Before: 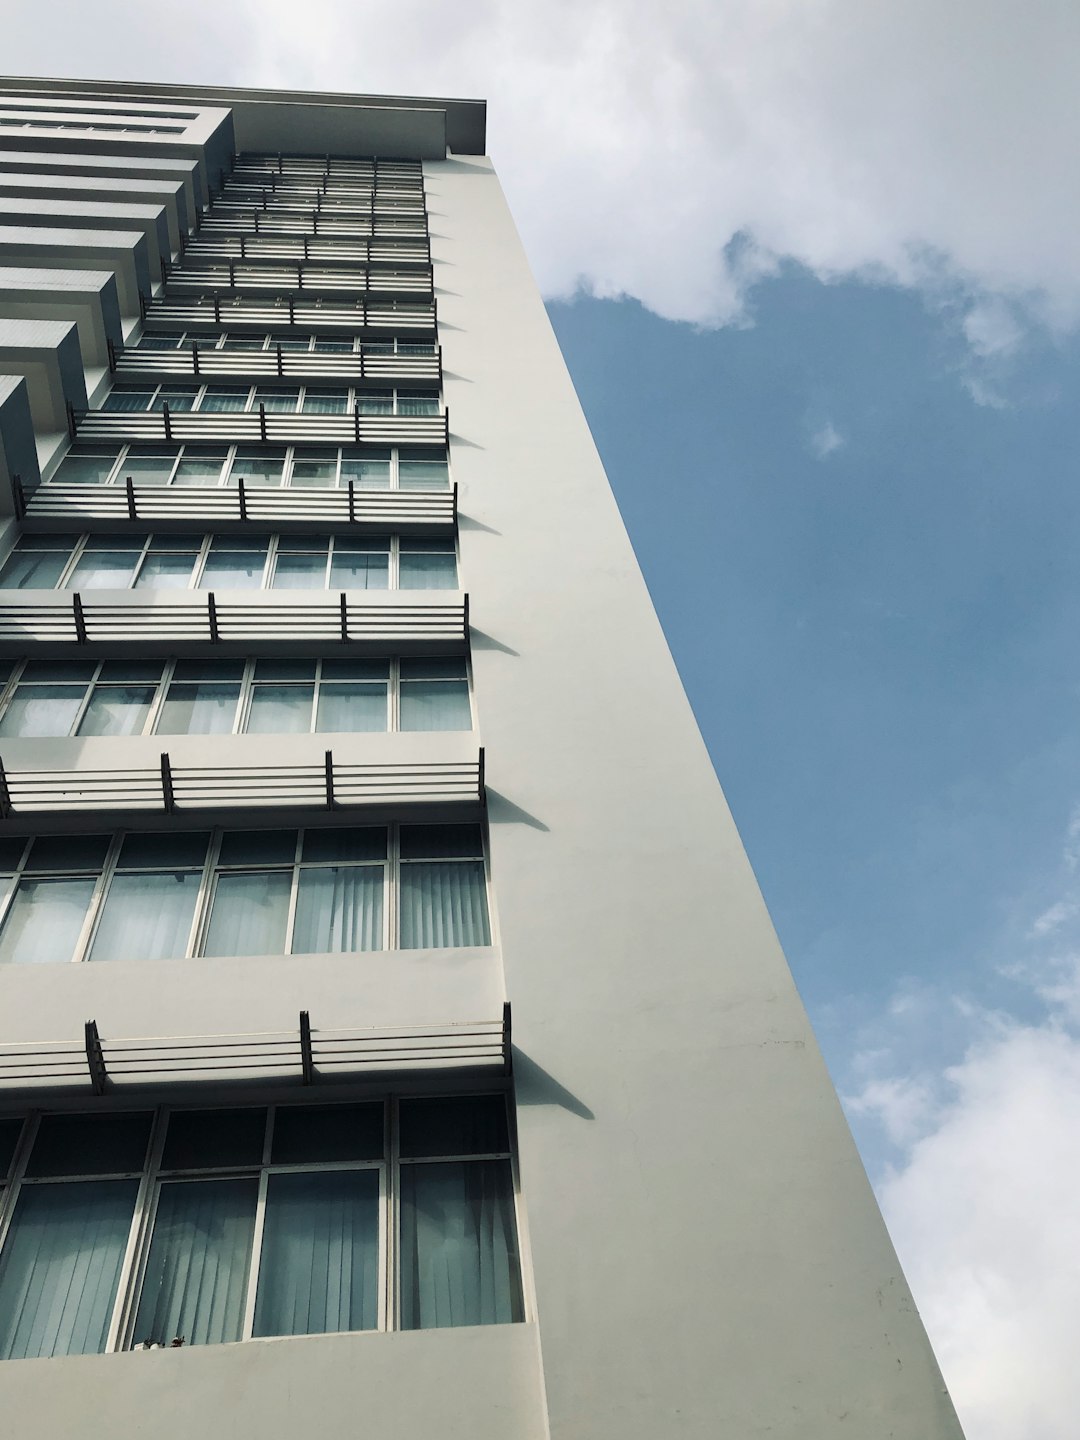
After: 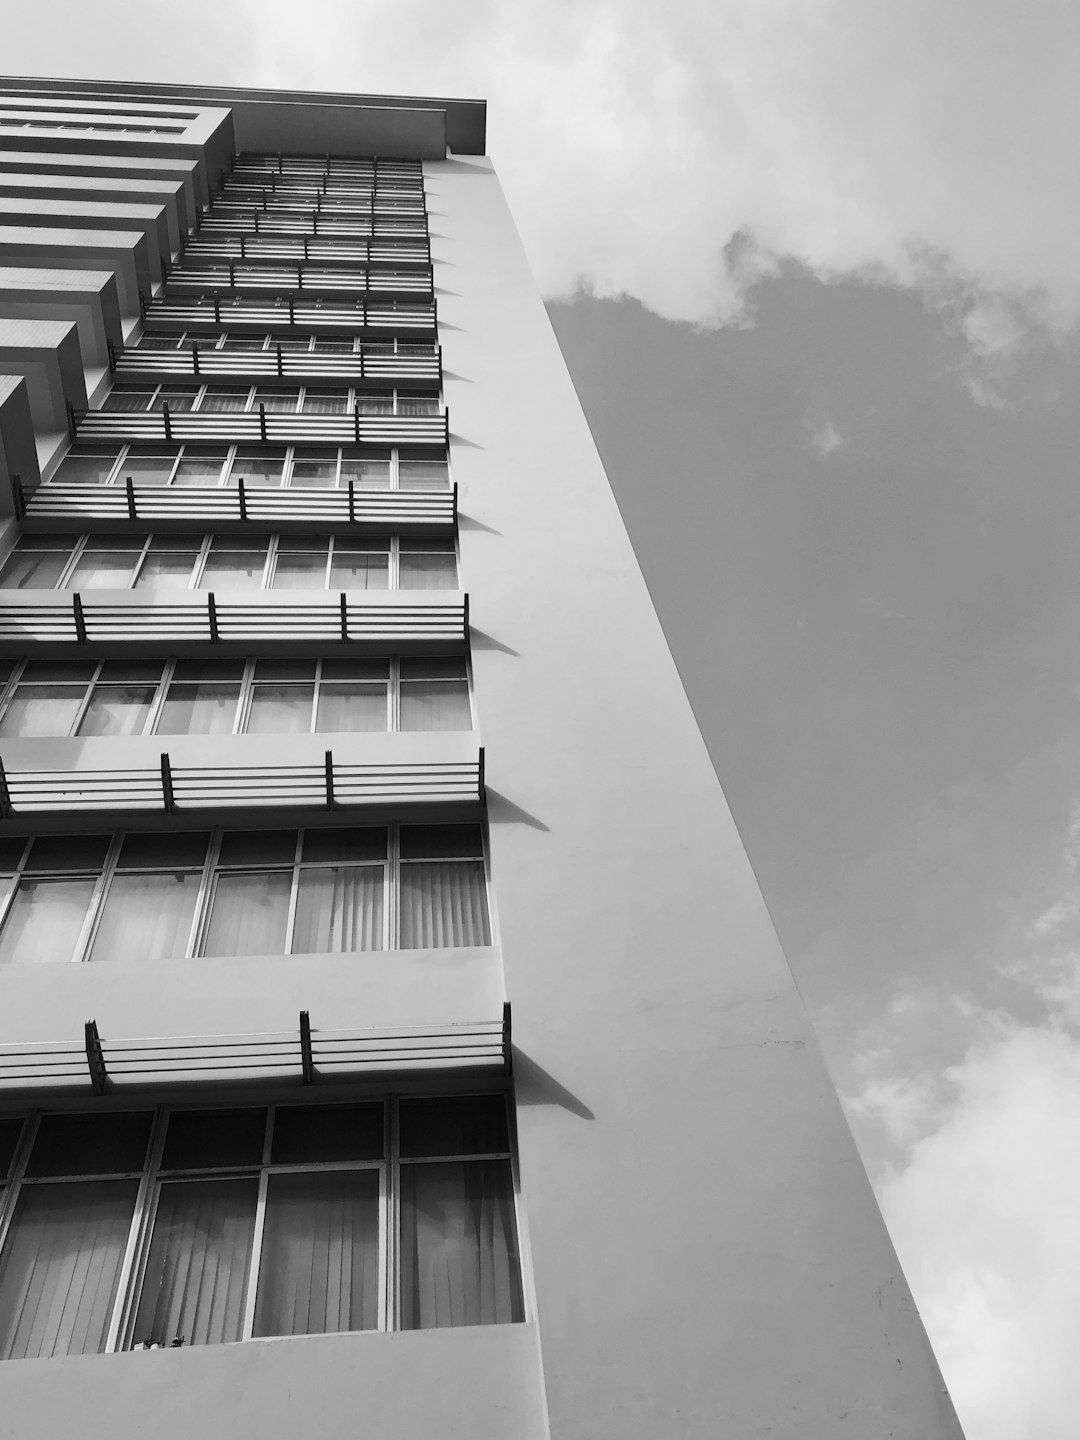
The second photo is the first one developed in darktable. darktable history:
color calibration: output gray [0.23, 0.37, 0.4, 0], illuminant as shot in camera, x 0.358, y 0.373, temperature 4628.91 K
